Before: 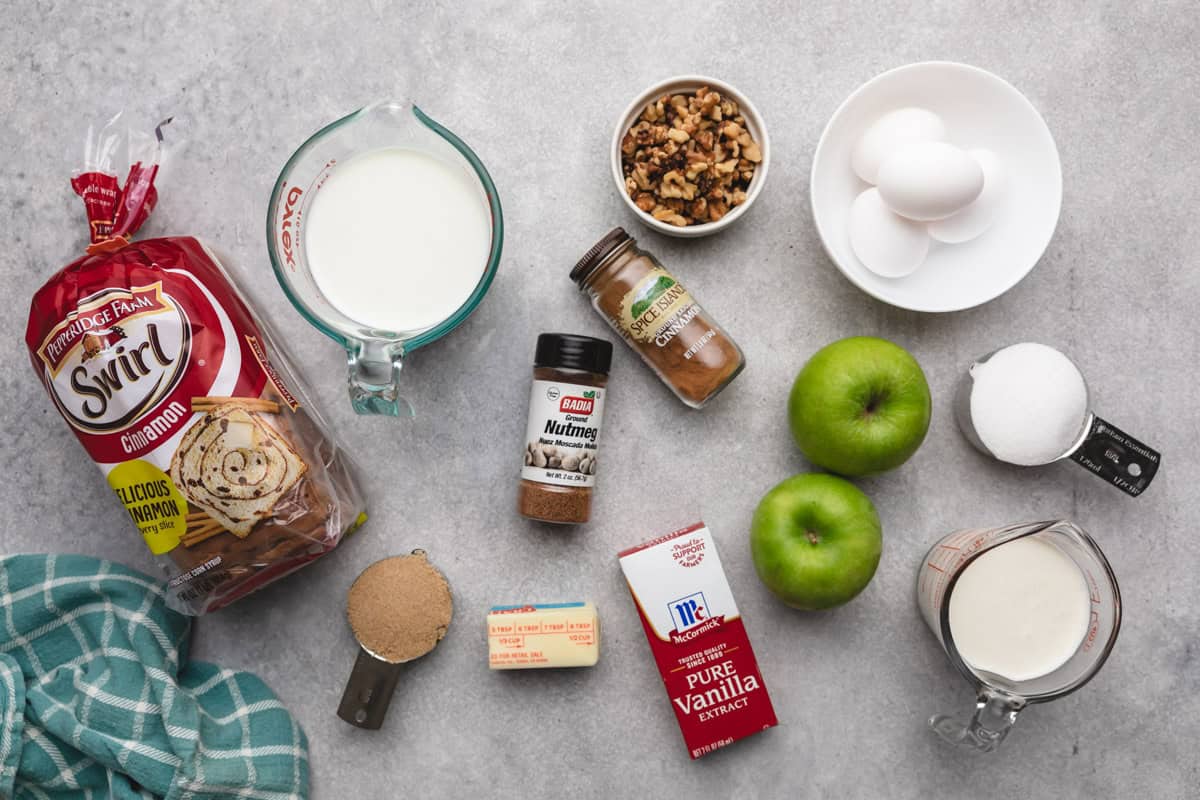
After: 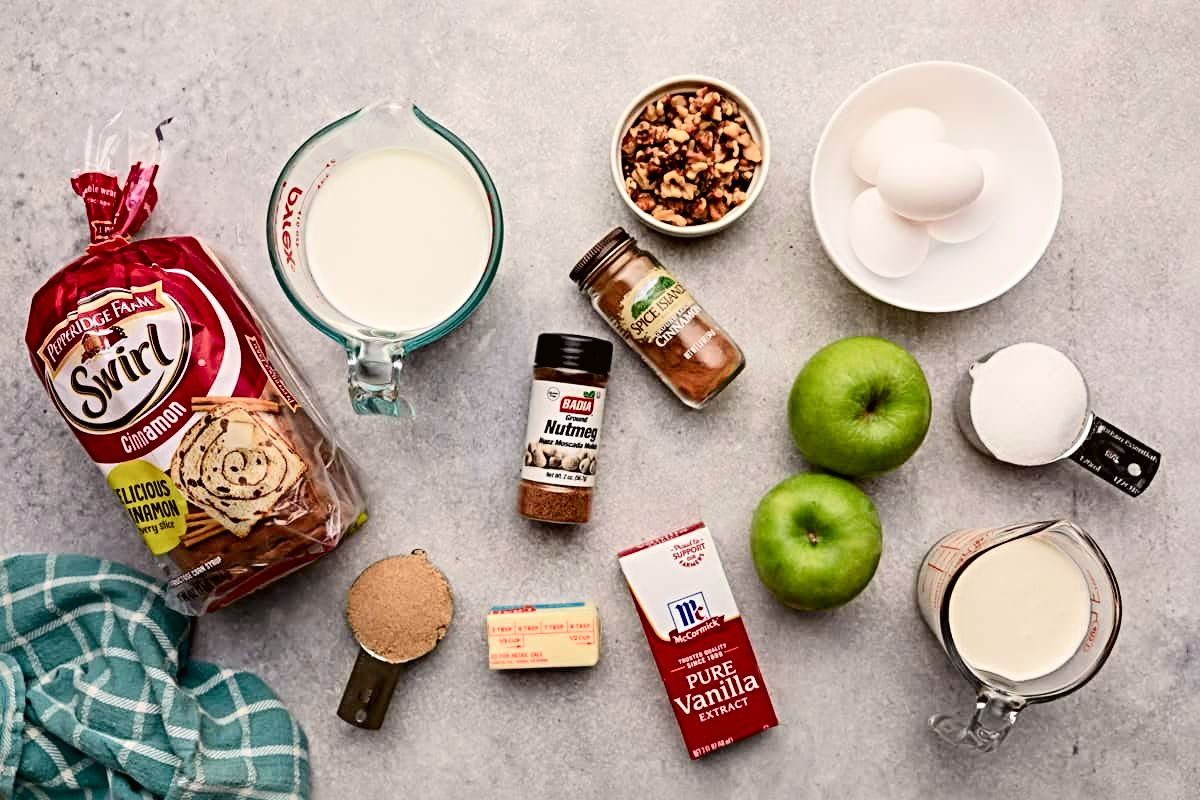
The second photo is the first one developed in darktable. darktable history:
tone curve: curves: ch0 [(0, 0) (0.091, 0.066) (0.184, 0.16) (0.491, 0.519) (0.748, 0.765) (1, 0.919)]; ch1 [(0, 0) (0.179, 0.173) (0.322, 0.32) (0.424, 0.424) (0.502, 0.504) (0.56, 0.578) (0.631, 0.675) (0.777, 0.806) (1, 1)]; ch2 [(0, 0) (0.434, 0.447) (0.483, 0.487) (0.547, 0.573) (0.676, 0.673) (1, 1)], color space Lab, independent channels, preserve colors none
exposure: black level correction 0.012, compensate highlight preservation false
color balance rgb: shadows lift › chroma 1%, shadows lift › hue 28.8°, power › hue 60°, highlights gain › chroma 1%, highlights gain › hue 60°, global offset › luminance 0.25%, perceptual saturation grading › highlights -20%, perceptual saturation grading › shadows 20%, perceptual brilliance grading › highlights 10%, perceptual brilliance grading › shadows -5%, global vibrance 19.67%
sharpen: radius 4.883
